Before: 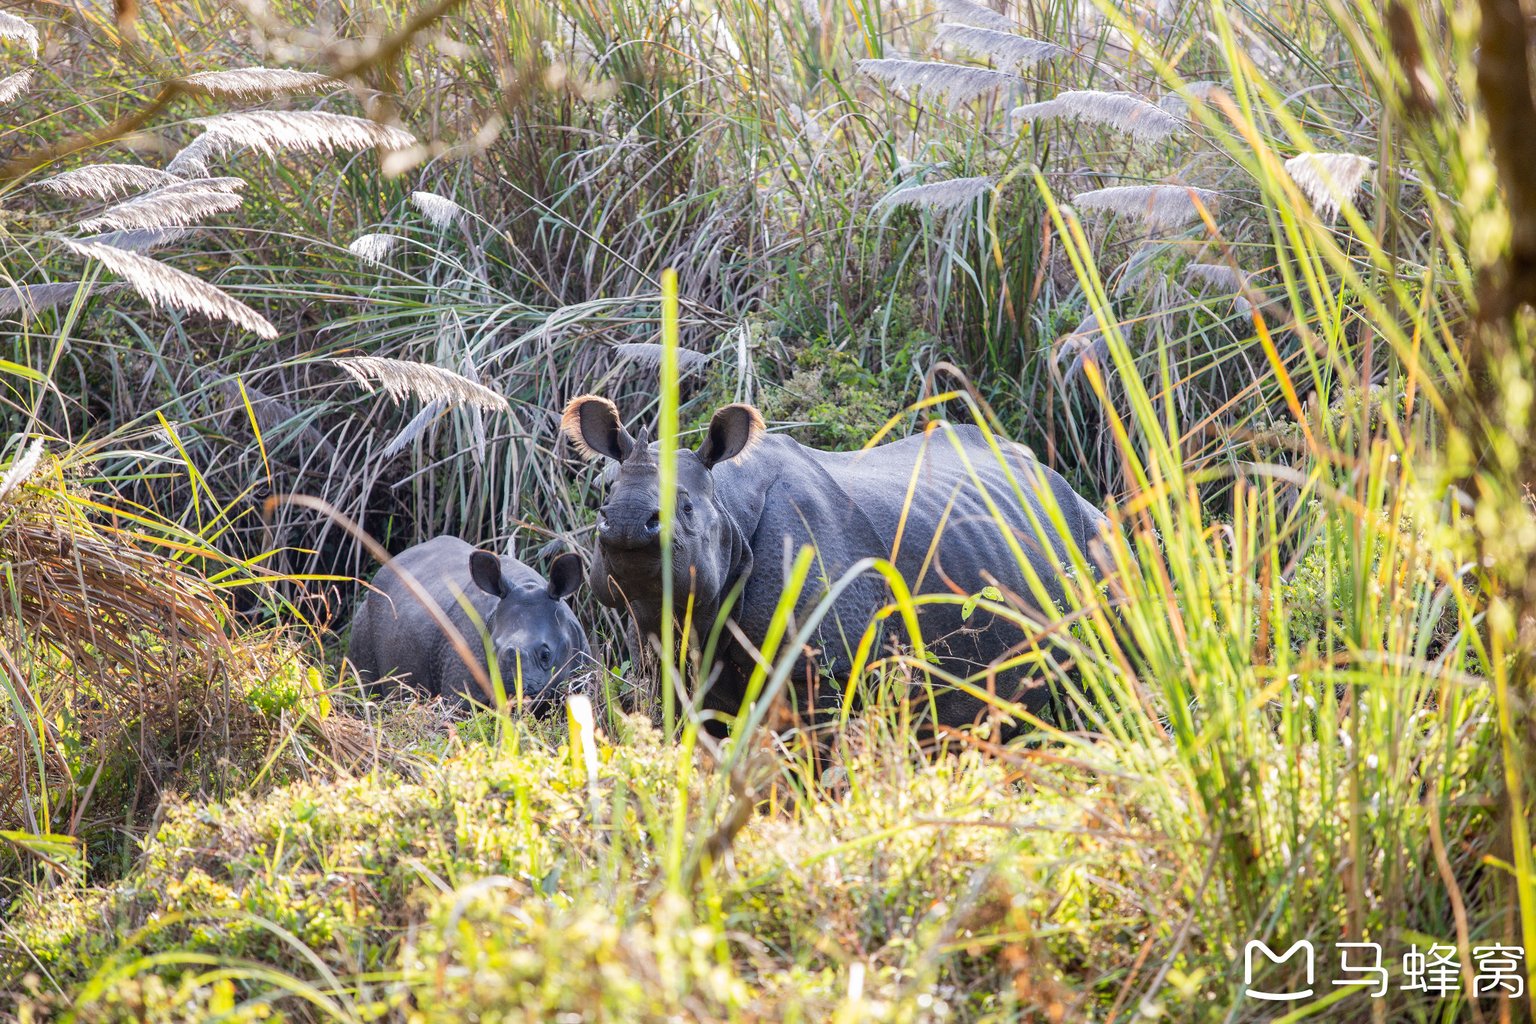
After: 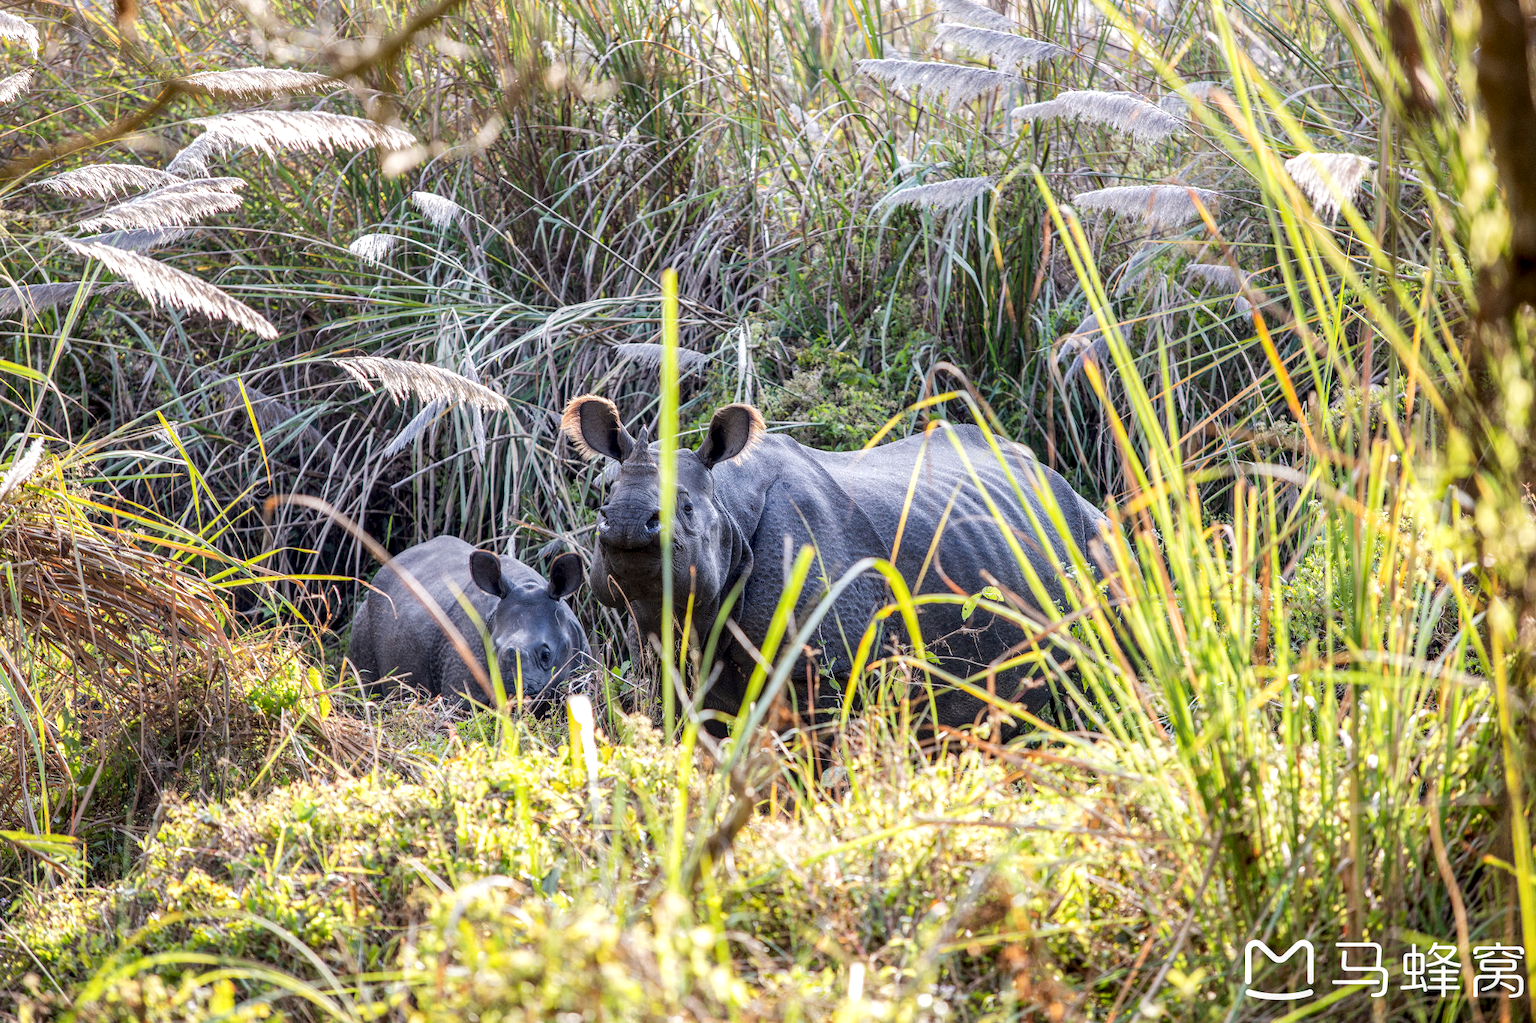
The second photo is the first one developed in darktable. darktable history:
local contrast: detail 139%
